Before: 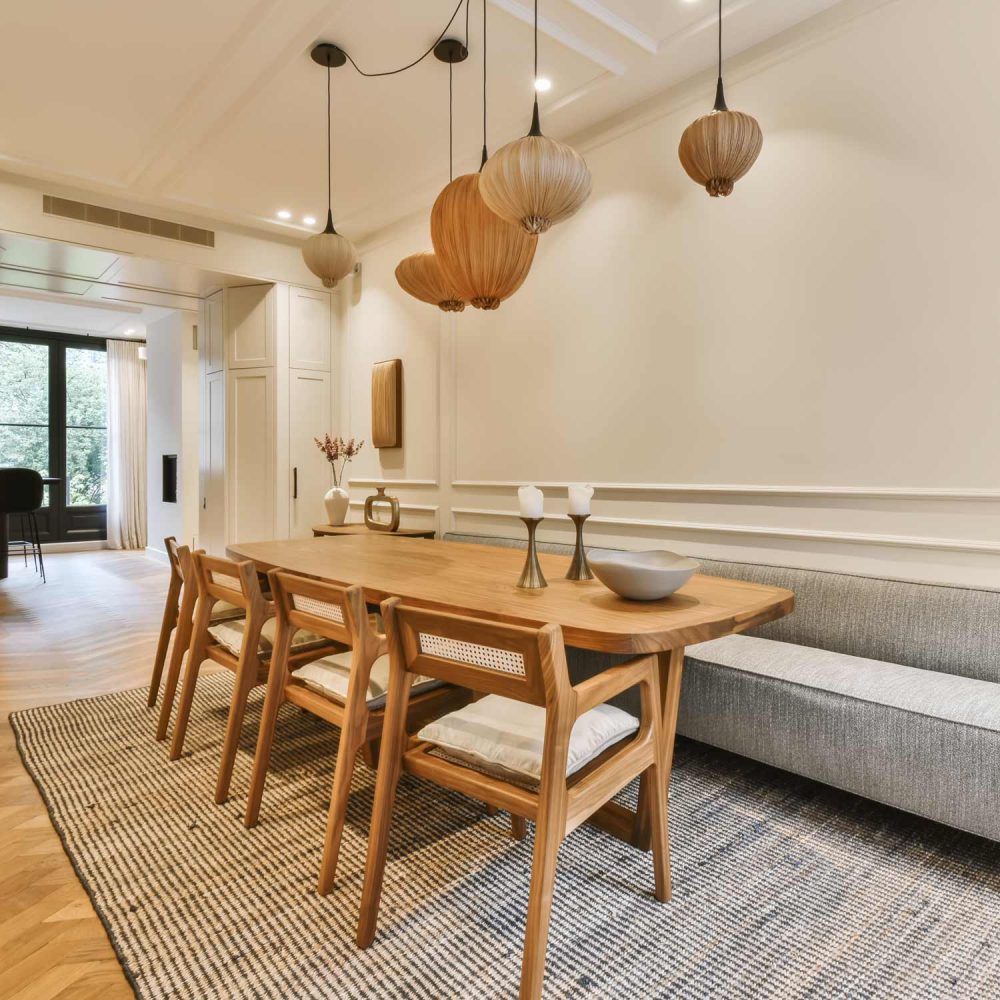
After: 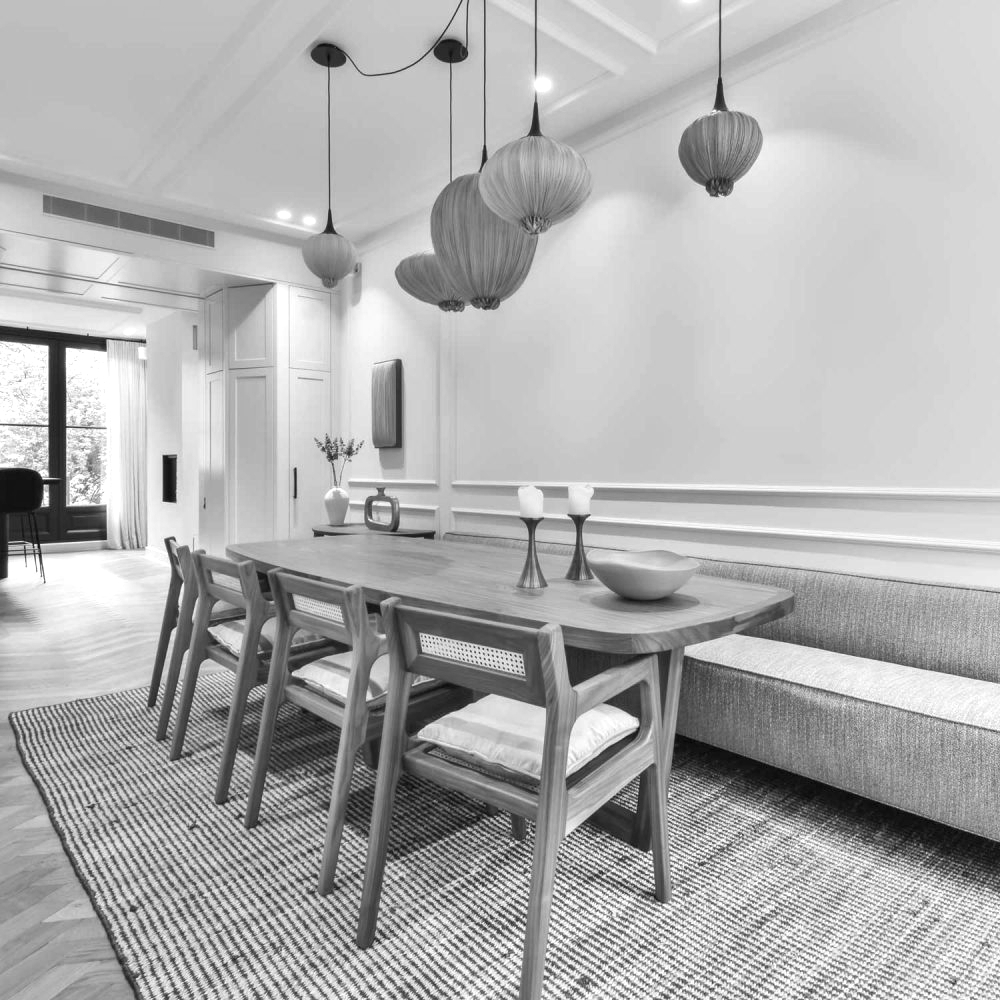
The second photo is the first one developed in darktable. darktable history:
exposure: black level correction 0.001, exposure 0.5 EV, compensate exposure bias true, compensate highlight preservation false
color calibration: output gray [0.21, 0.42, 0.37, 0], gray › normalize channels true, illuminant same as pipeline (D50), adaptation XYZ, x 0.346, y 0.359, gamut compression 0
